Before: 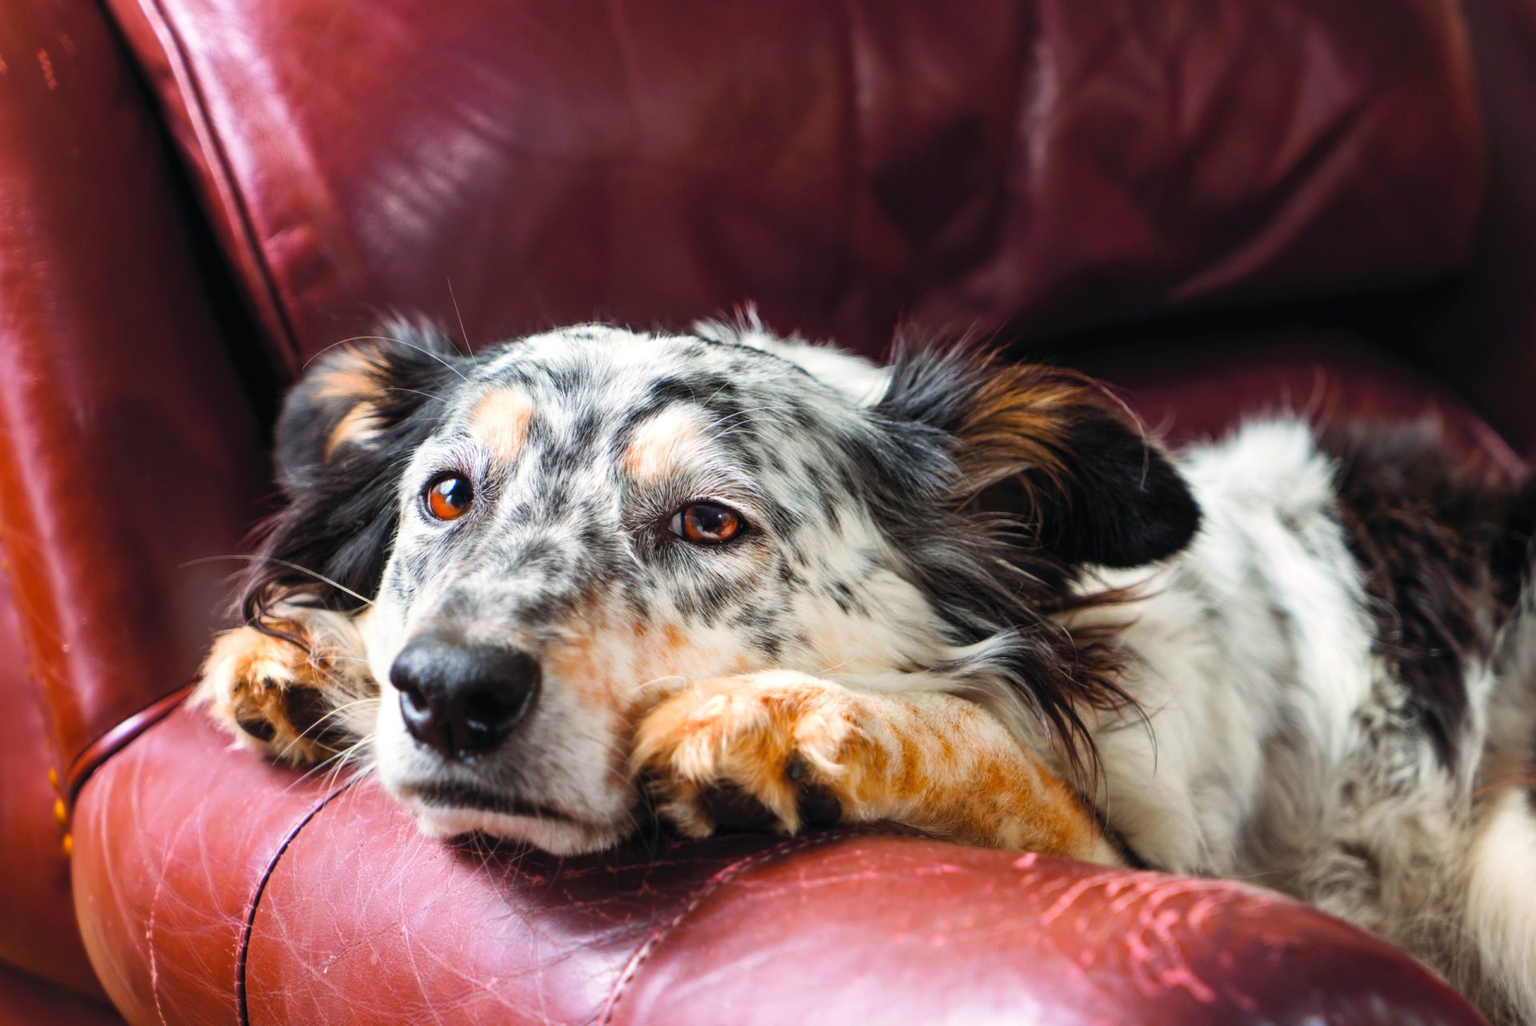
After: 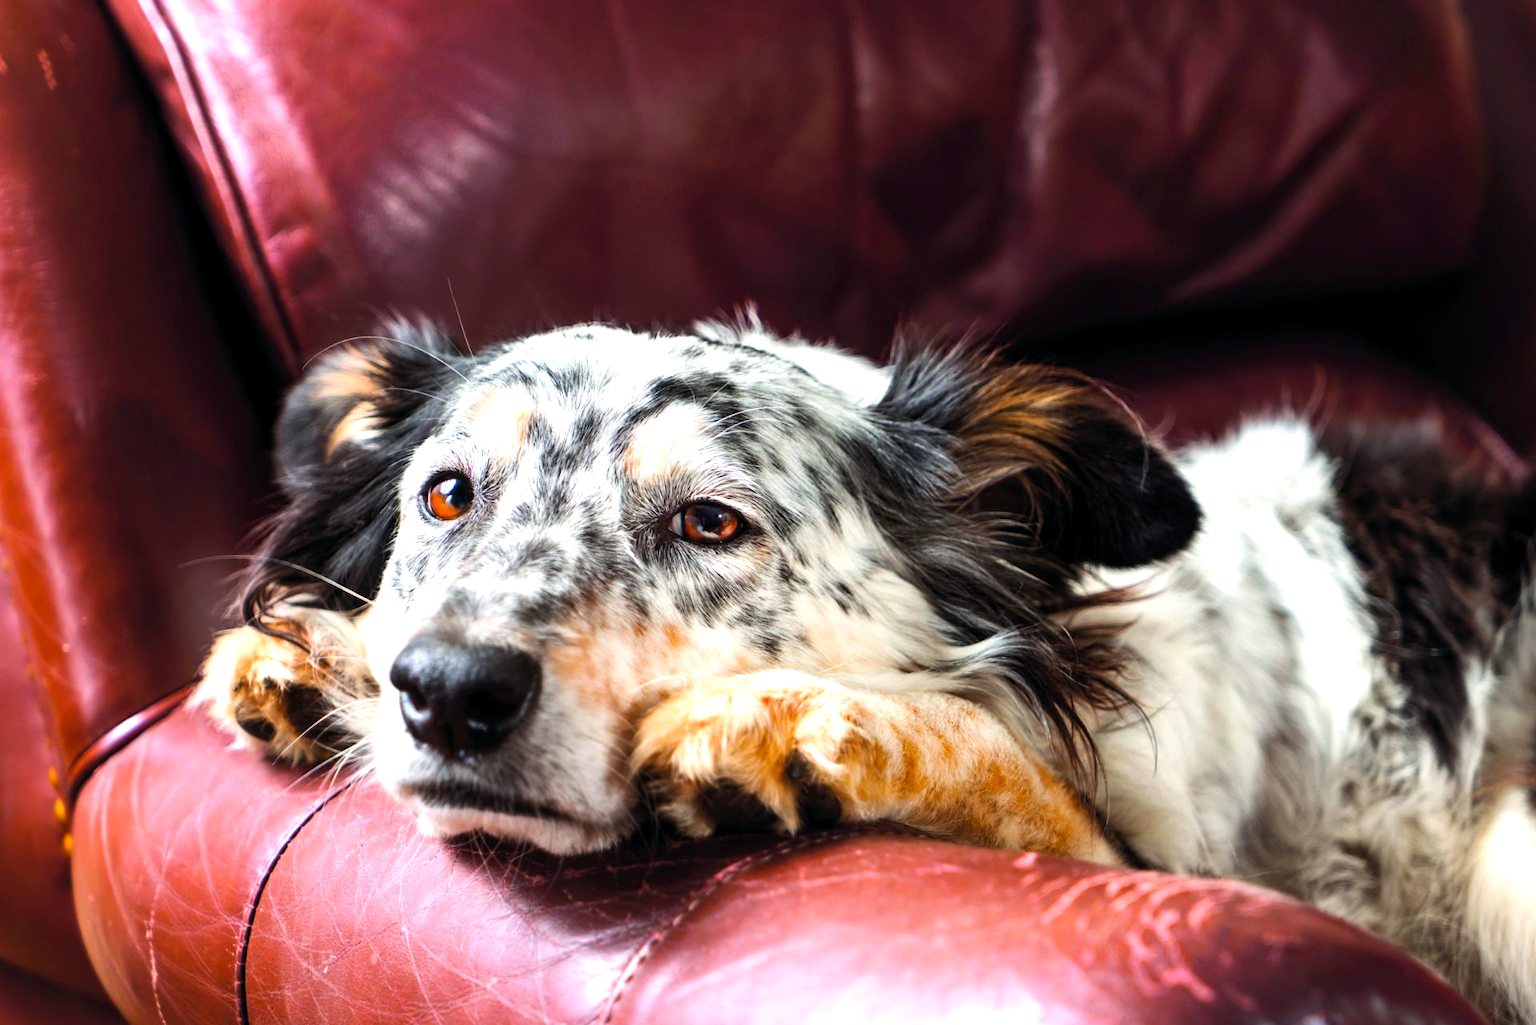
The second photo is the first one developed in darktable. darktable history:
exposure: black level correction 0.002, exposure 0.15 EV, compensate highlight preservation false
tone equalizer: -8 EV -0.417 EV, -7 EV -0.389 EV, -6 EV -0.333 EV, -5 EV -0.222 EV, -3 EV 0.222 EV, -2 EV 0.333 EV, -1 EV 0.389 EV, +0 EV 0.417 EV, edges refinement/feathering 500, mask exposure compensation -1.57 EV, preserve details no
